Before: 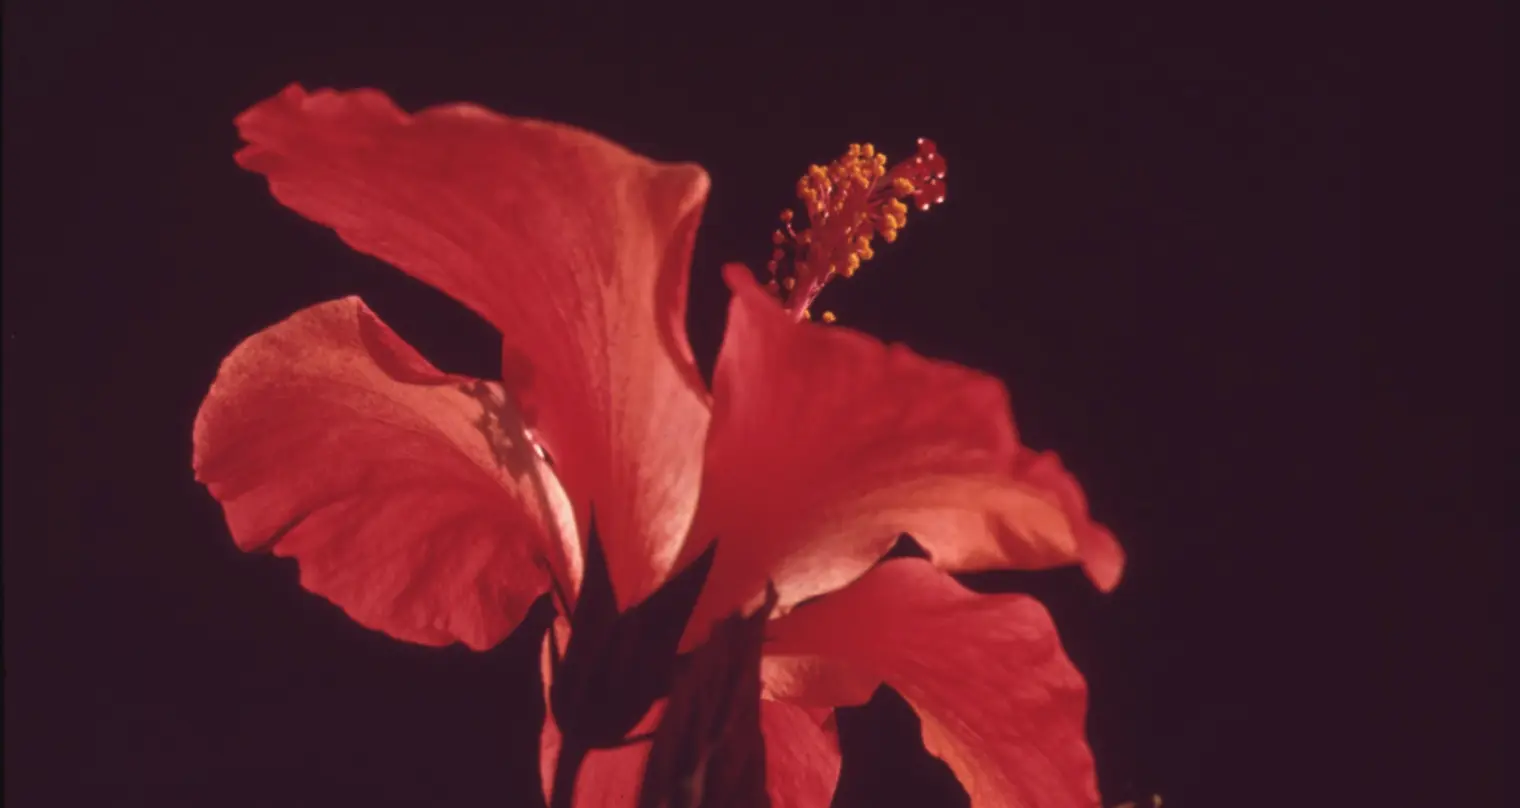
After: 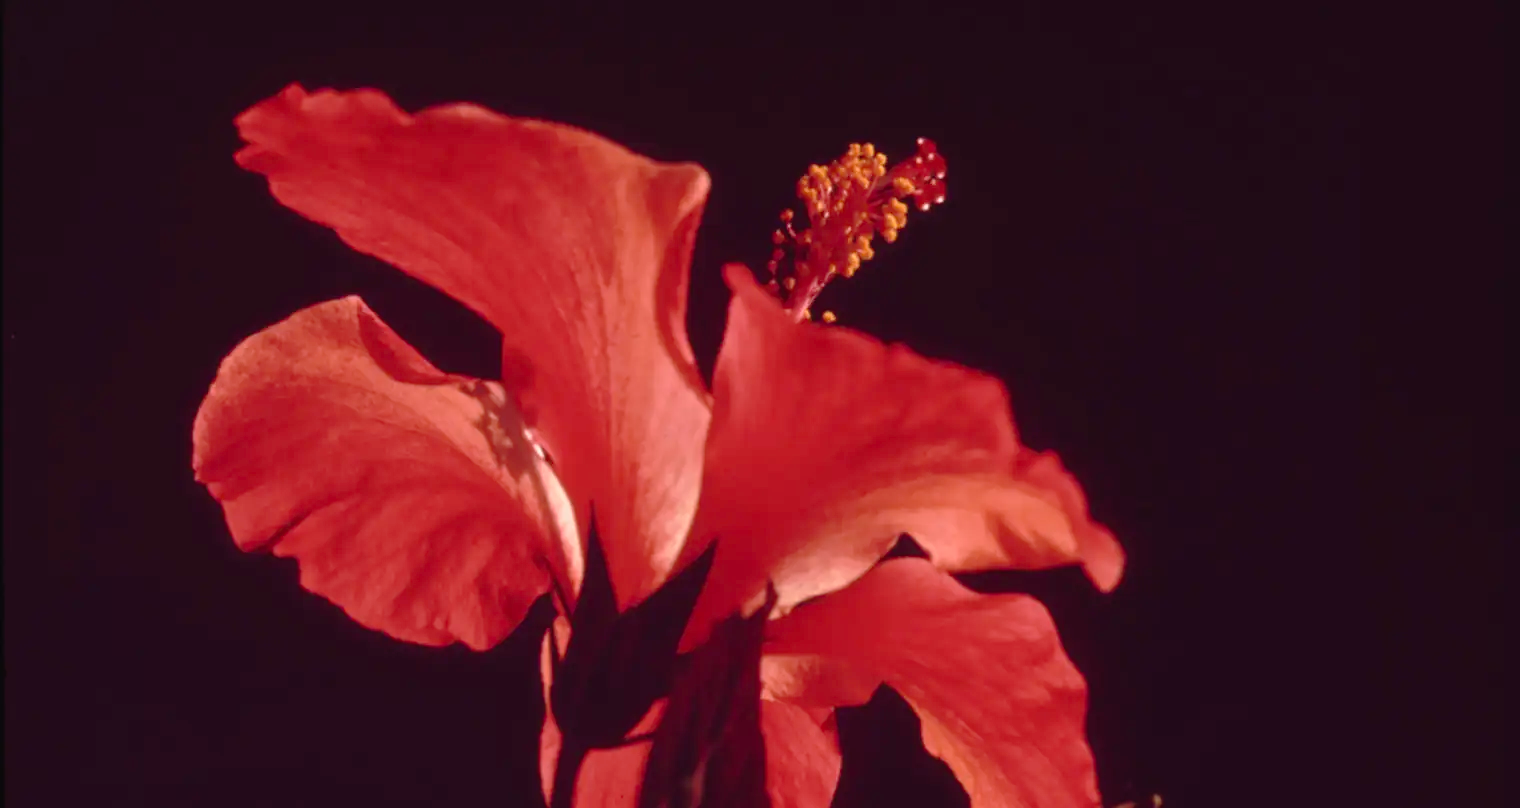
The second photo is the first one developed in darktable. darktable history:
tone curve: curves: ch0 [(0, 0) (0.003, 0.003) (0.011, 0.006) (0.025, 0.015) (0.044, 0.025) (0.069, 0.034) (0.1, 0.052) (0.136, 0.092) (0.177, 0.157) (0.224, 0.228) (0.277, 0.305) (0.335, 0.392) (0.399, 0.466) (0.468, 0.543) (0.543, 0.612) (0.623, 0.692) (0.709, 0.78) (0.801, 0.865) (0.898, 0.935) (1, 1)], preserve colors none
color zones: curves: ch0 [(0, 0.5) (0.143, 0.5) (0.286, 0.5) (0.429, 0.5) (0.571, 0.5) (0.714, 0.476) (0.857, 0.5) (1, 0.5)]; ch2 [(0, 0.5) (0.143, 0.5) (0.286, 0.5) (0.429, 0.5) (0.571, 0.5) (0.714, 0.487) (0.857, 0.5) (1, 0.5)]
